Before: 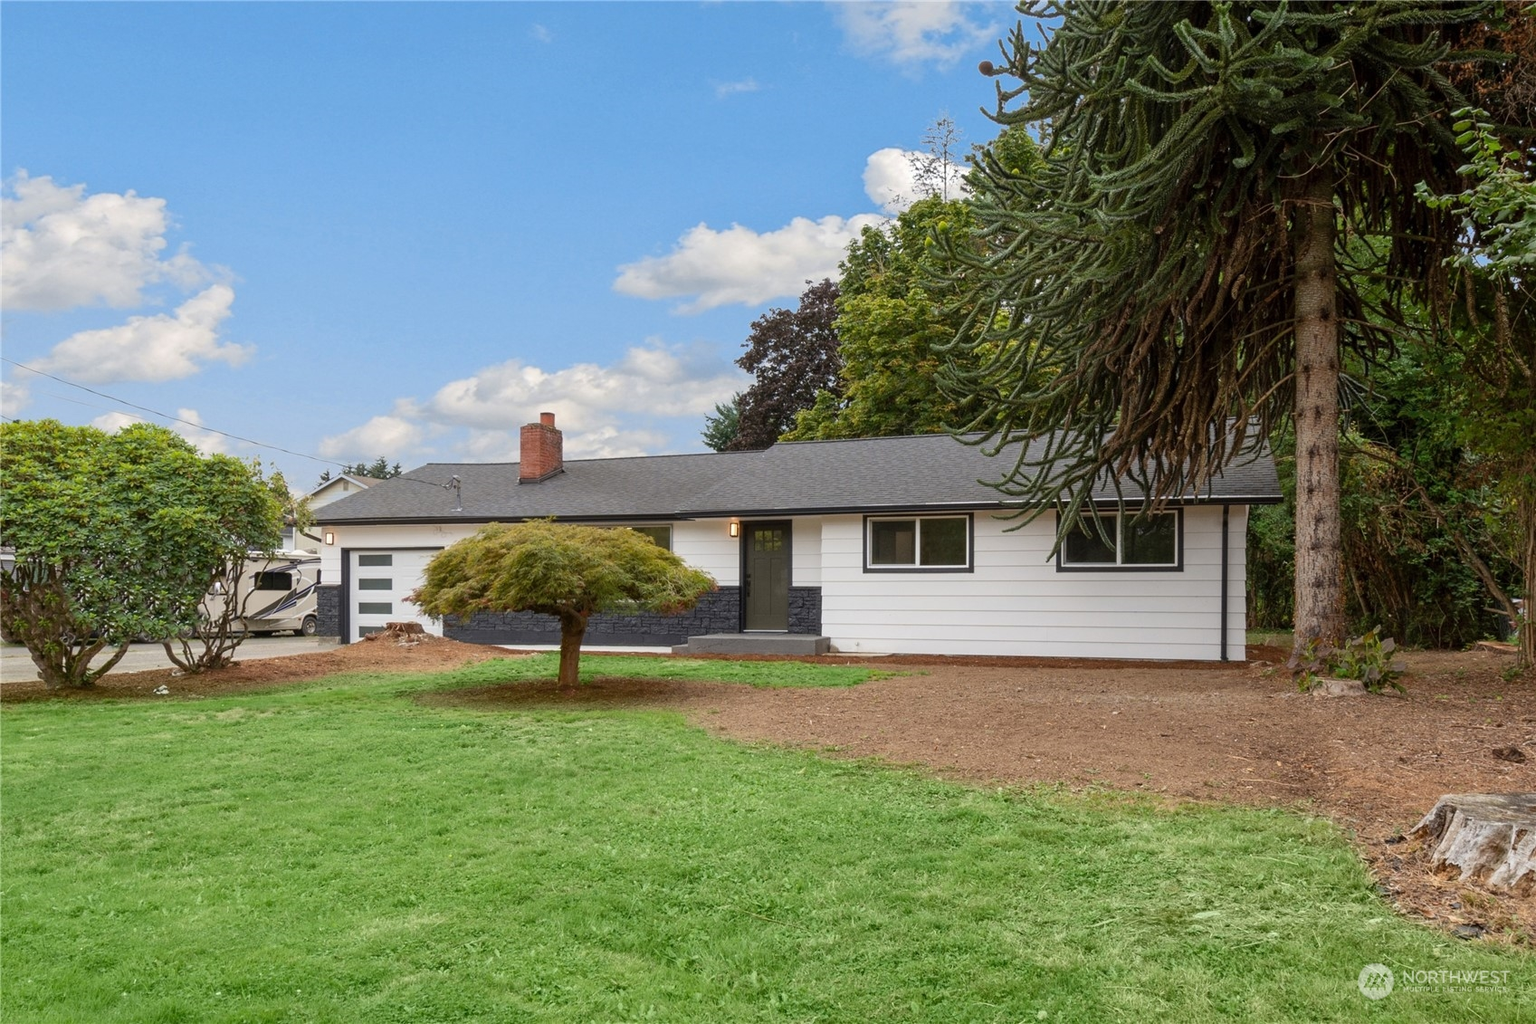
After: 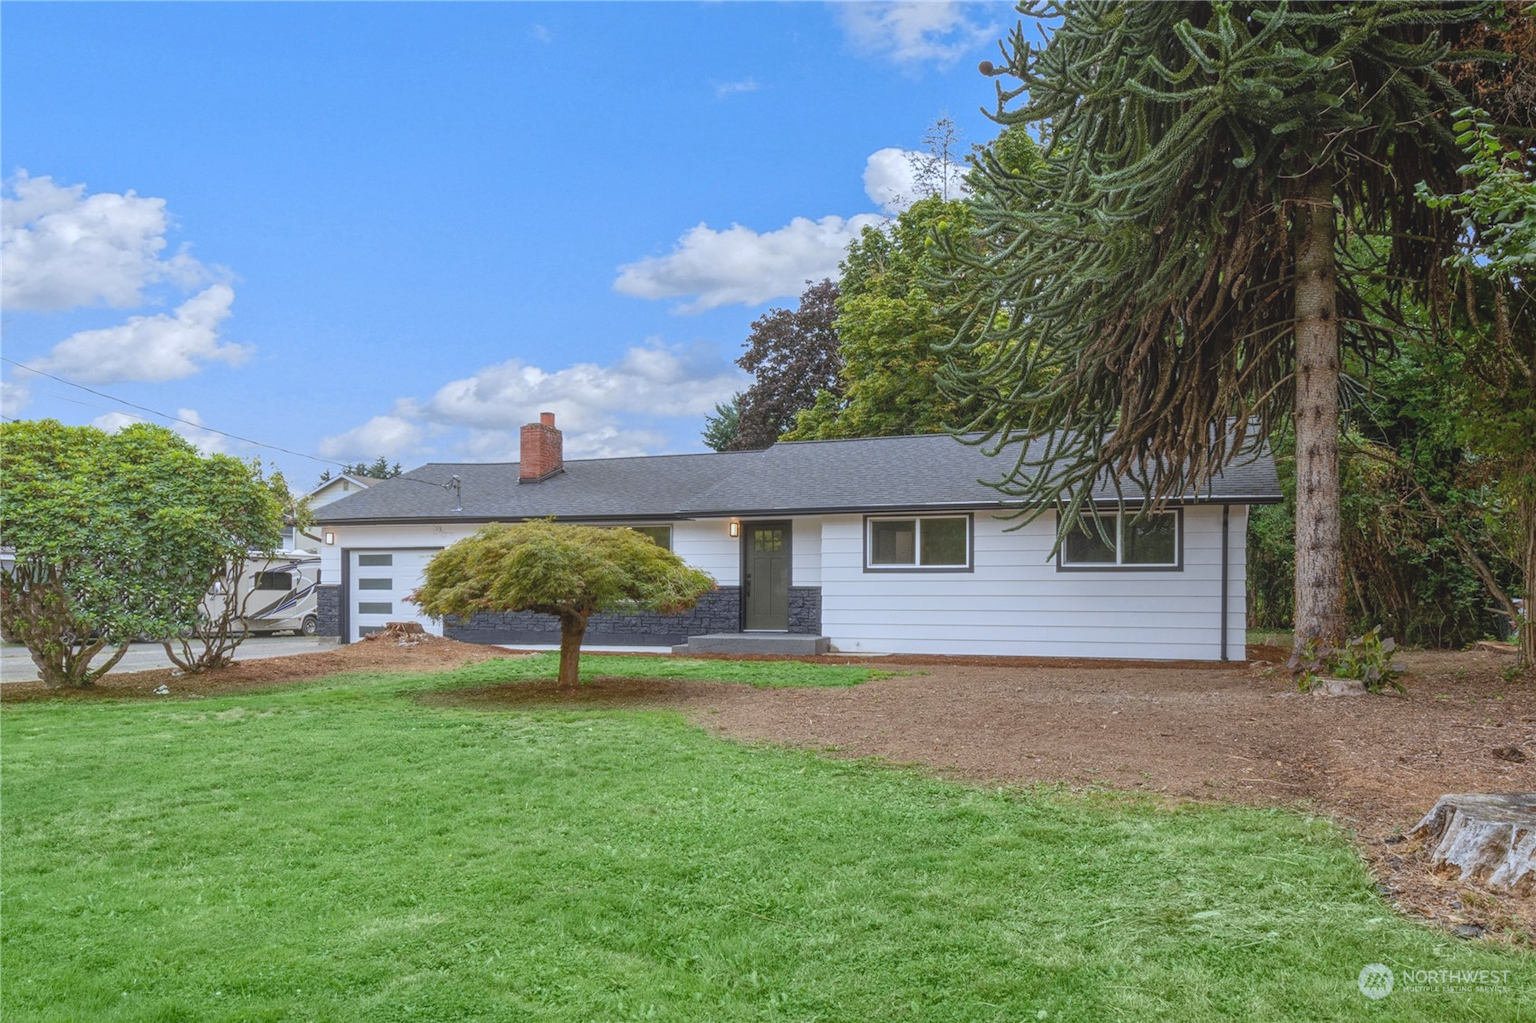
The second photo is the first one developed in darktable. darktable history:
white balance: red 0.931, blue 1.11
local contrast: highlights 73%, shadows 15%, midtone range 0.197
